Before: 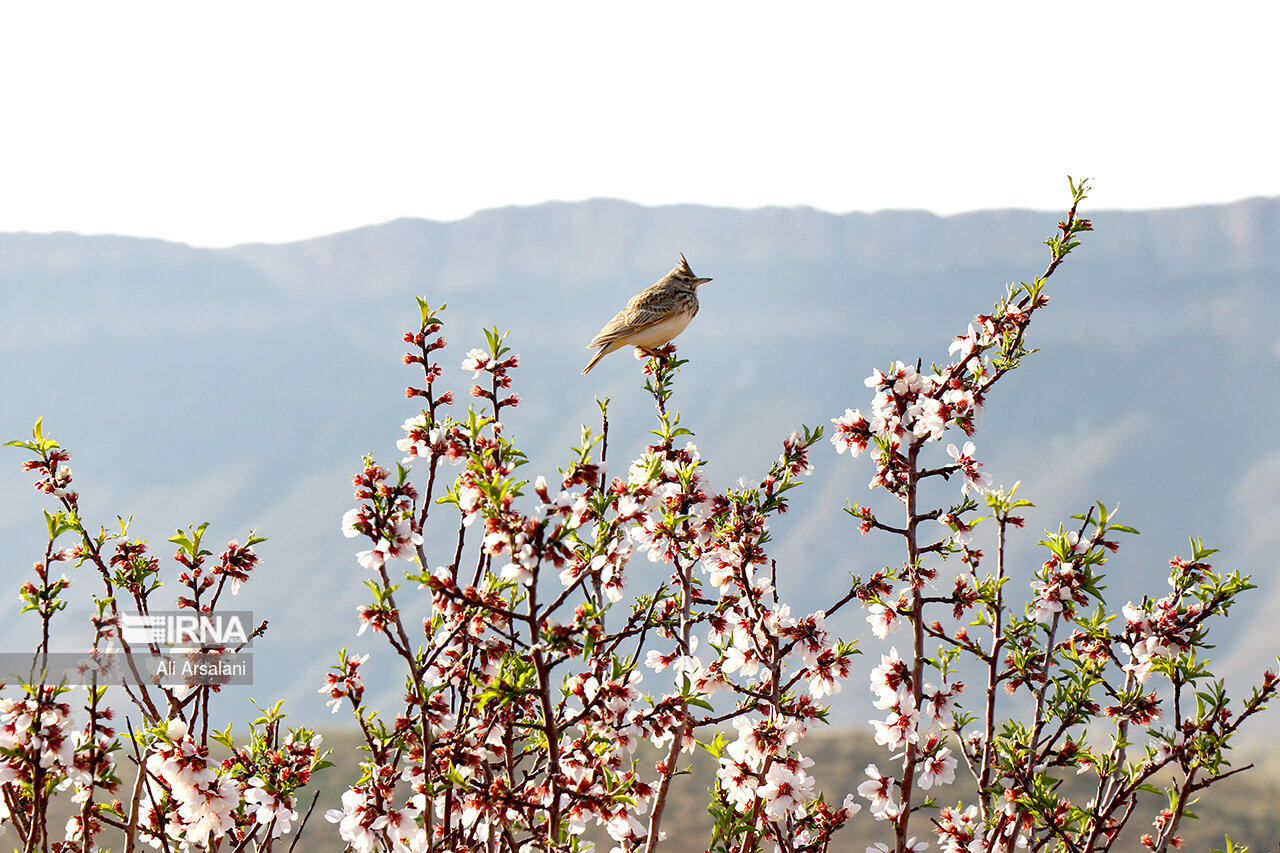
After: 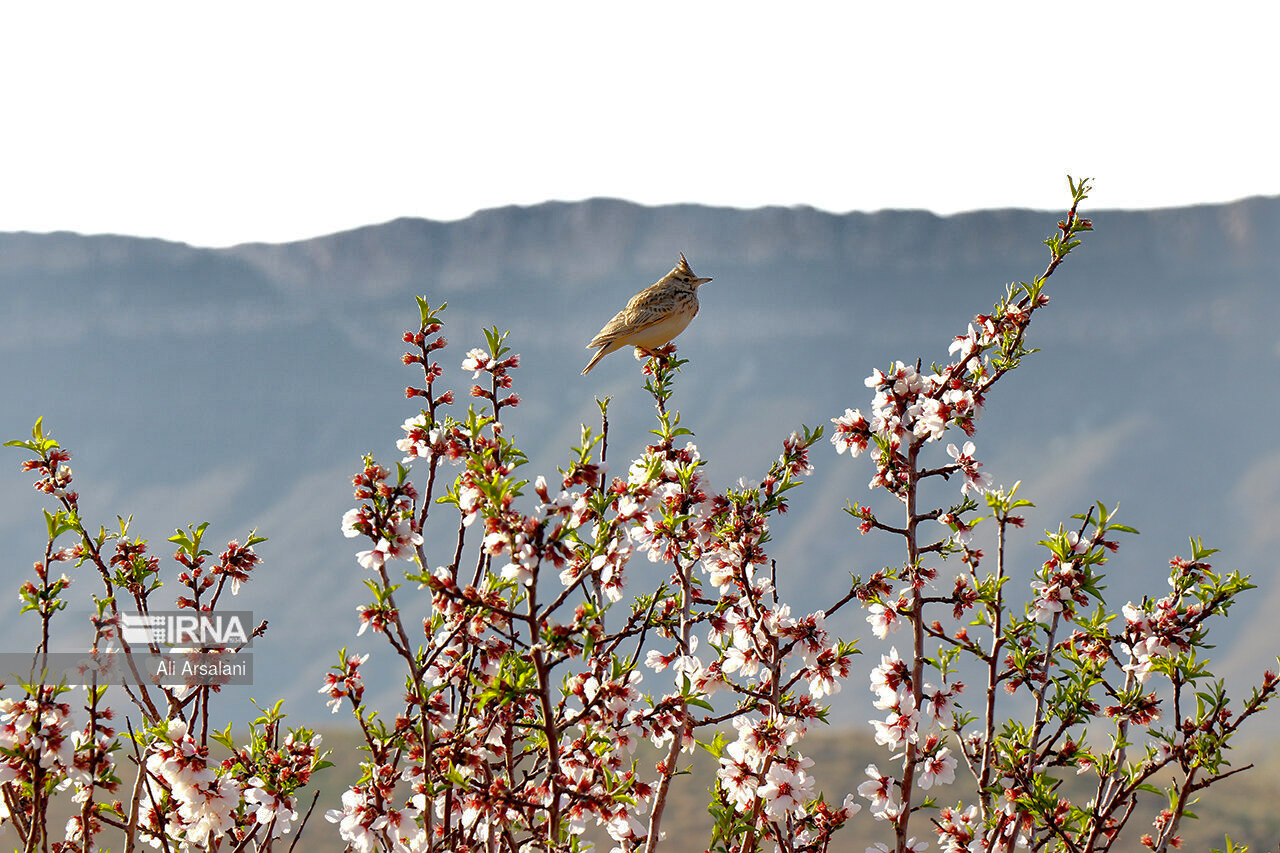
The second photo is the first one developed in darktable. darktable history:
shadows and highlights: shadows 25.64, highlights -70.61
